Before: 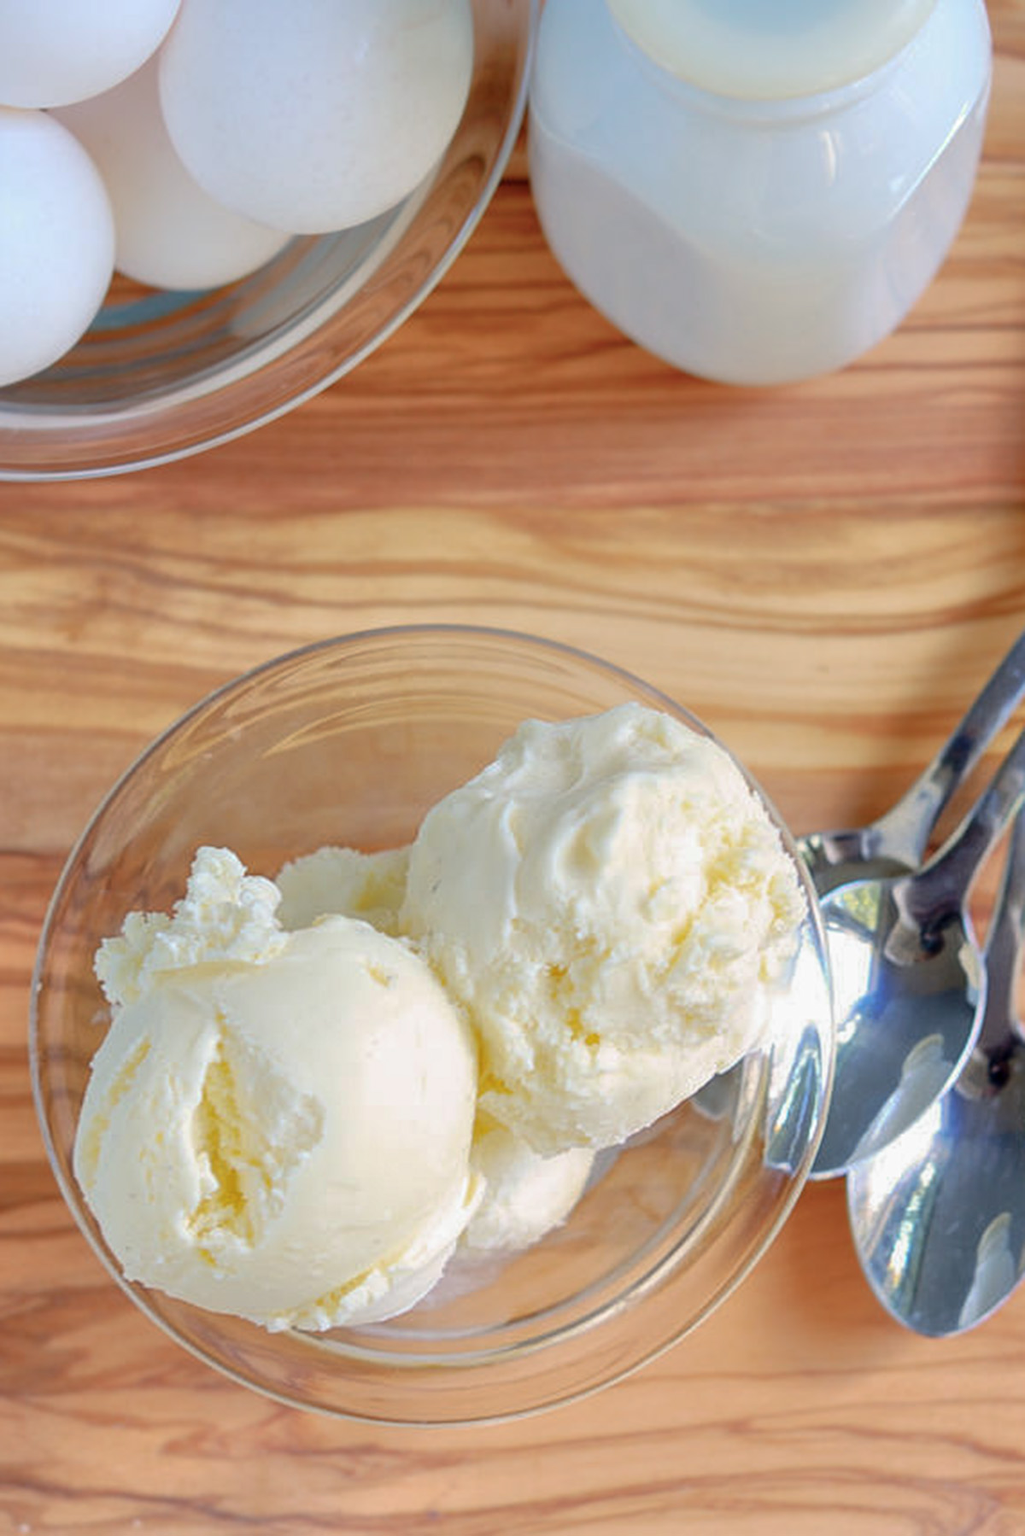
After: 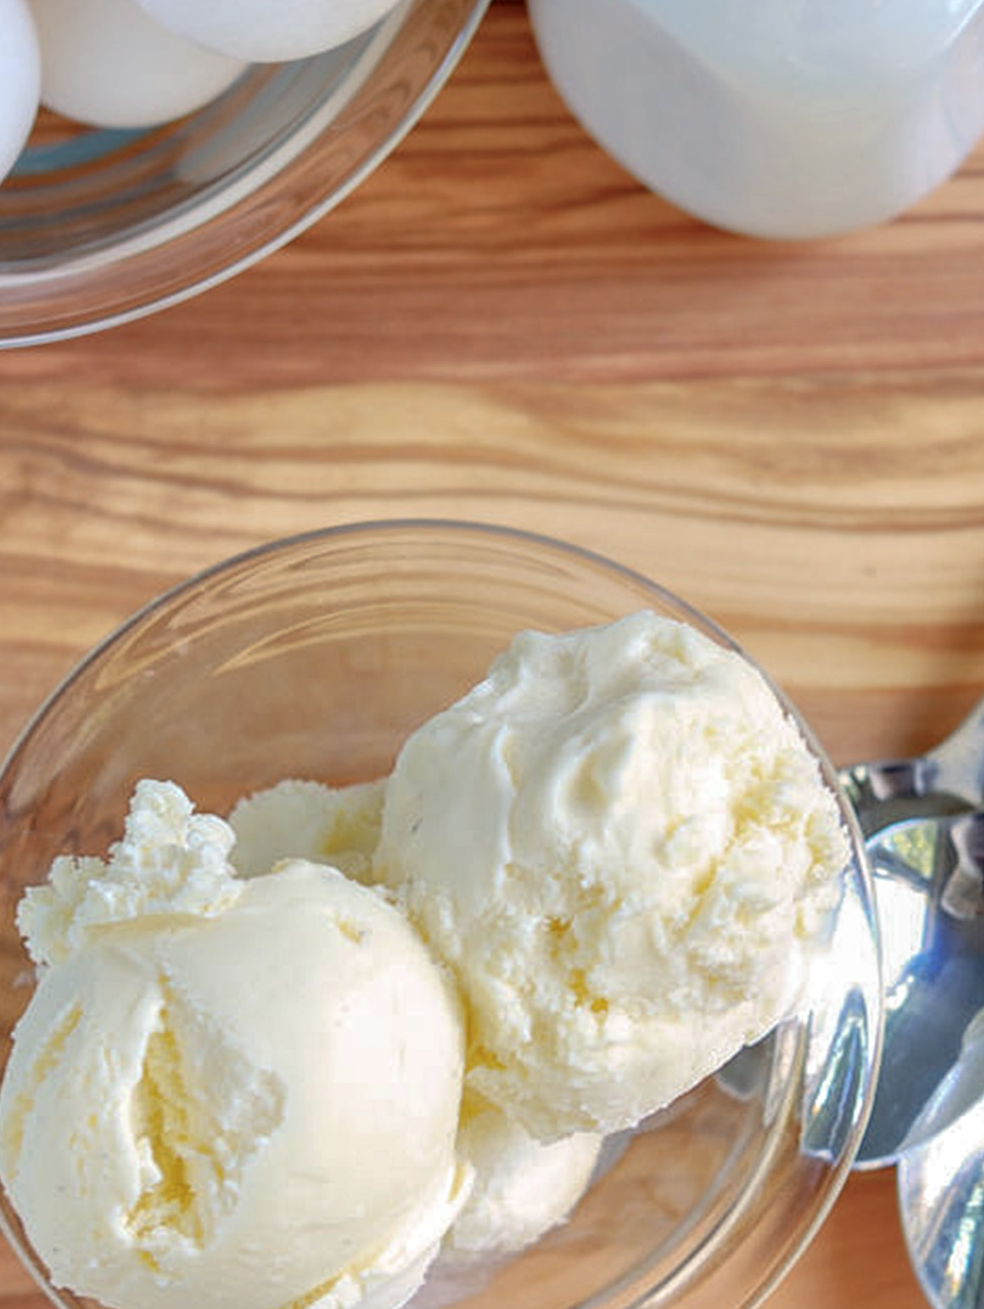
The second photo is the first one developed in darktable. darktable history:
crop: left 7.856%, top 11.836%, right 10.12%, bottom 15.387%
color zones: curves: ch1 [(0, 0.469) (0.01, 0.469) (0.12, 0.446) (0.248, 0.469) (0.5, 0.5) (0.748, 0.5) (0.99, 0.469) (1, 0.469)]
local contrast: on, module defaults
